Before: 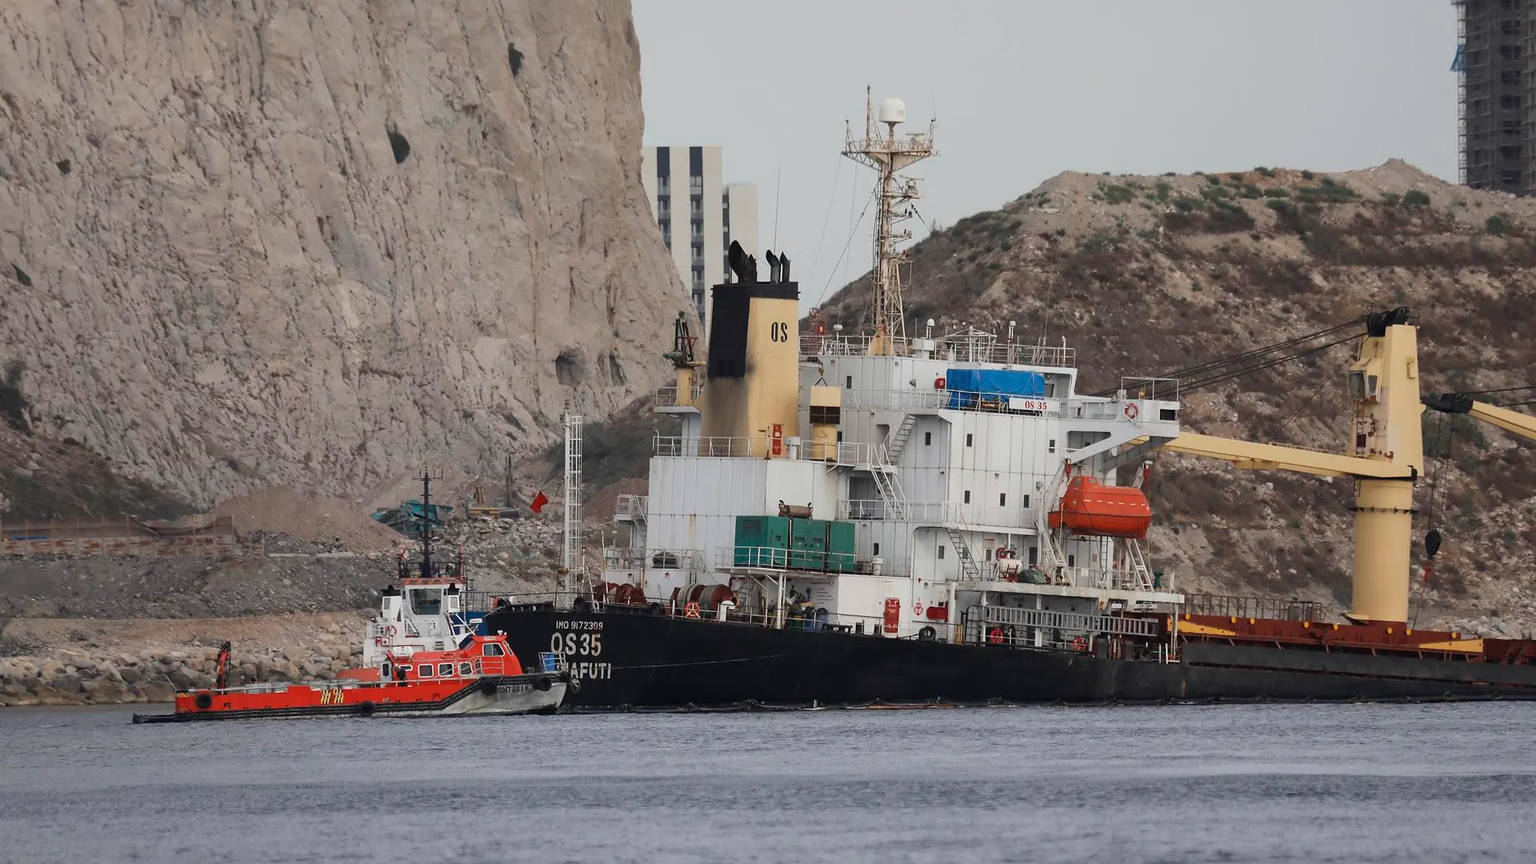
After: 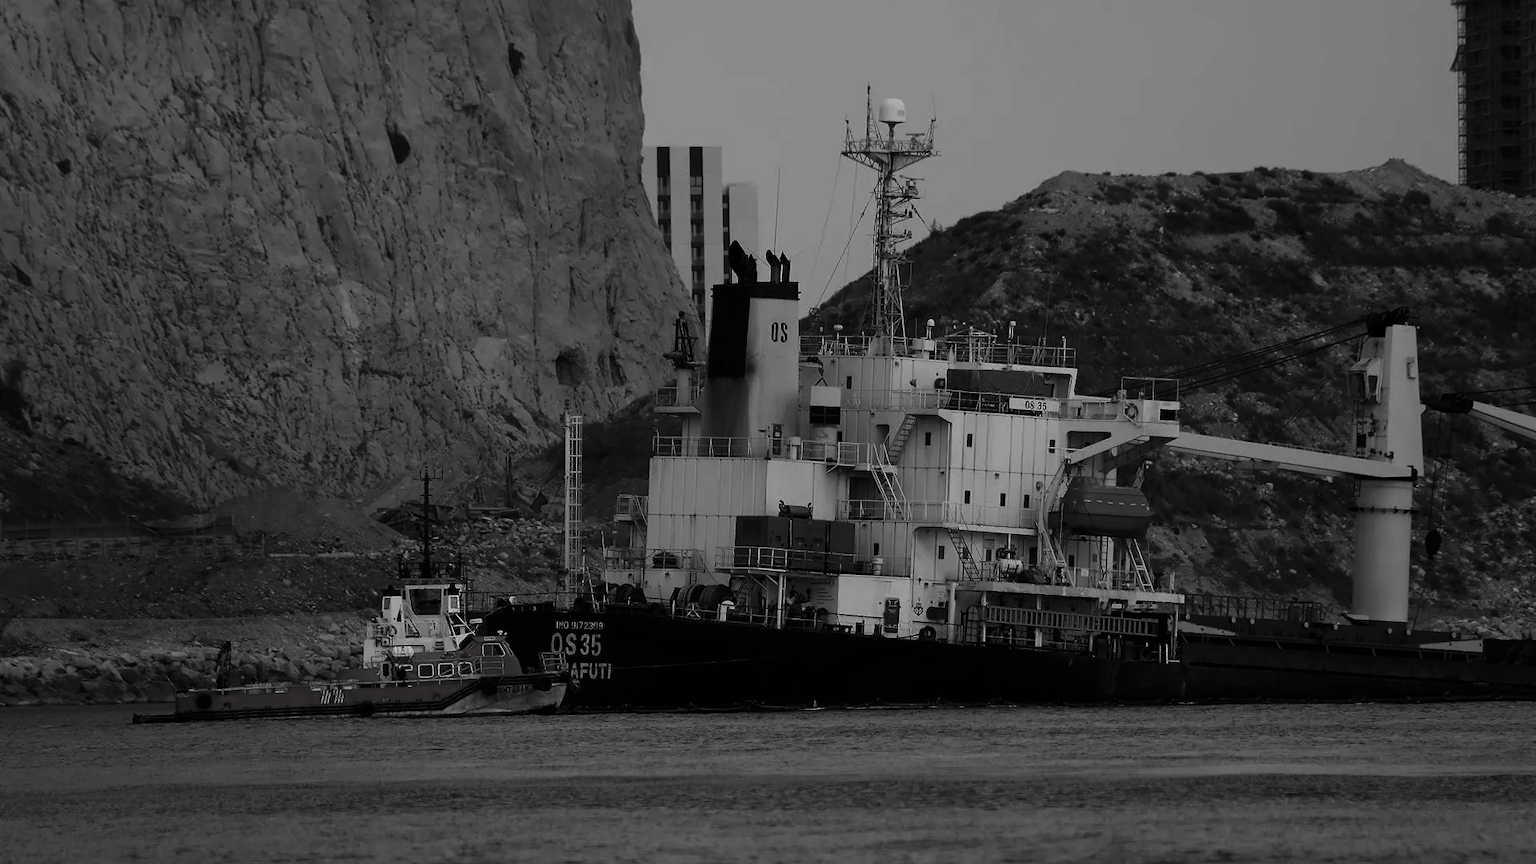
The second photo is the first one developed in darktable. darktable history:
contrast brightness saturation: contrast -0.037, brightness -0.59, saturation -0.982
